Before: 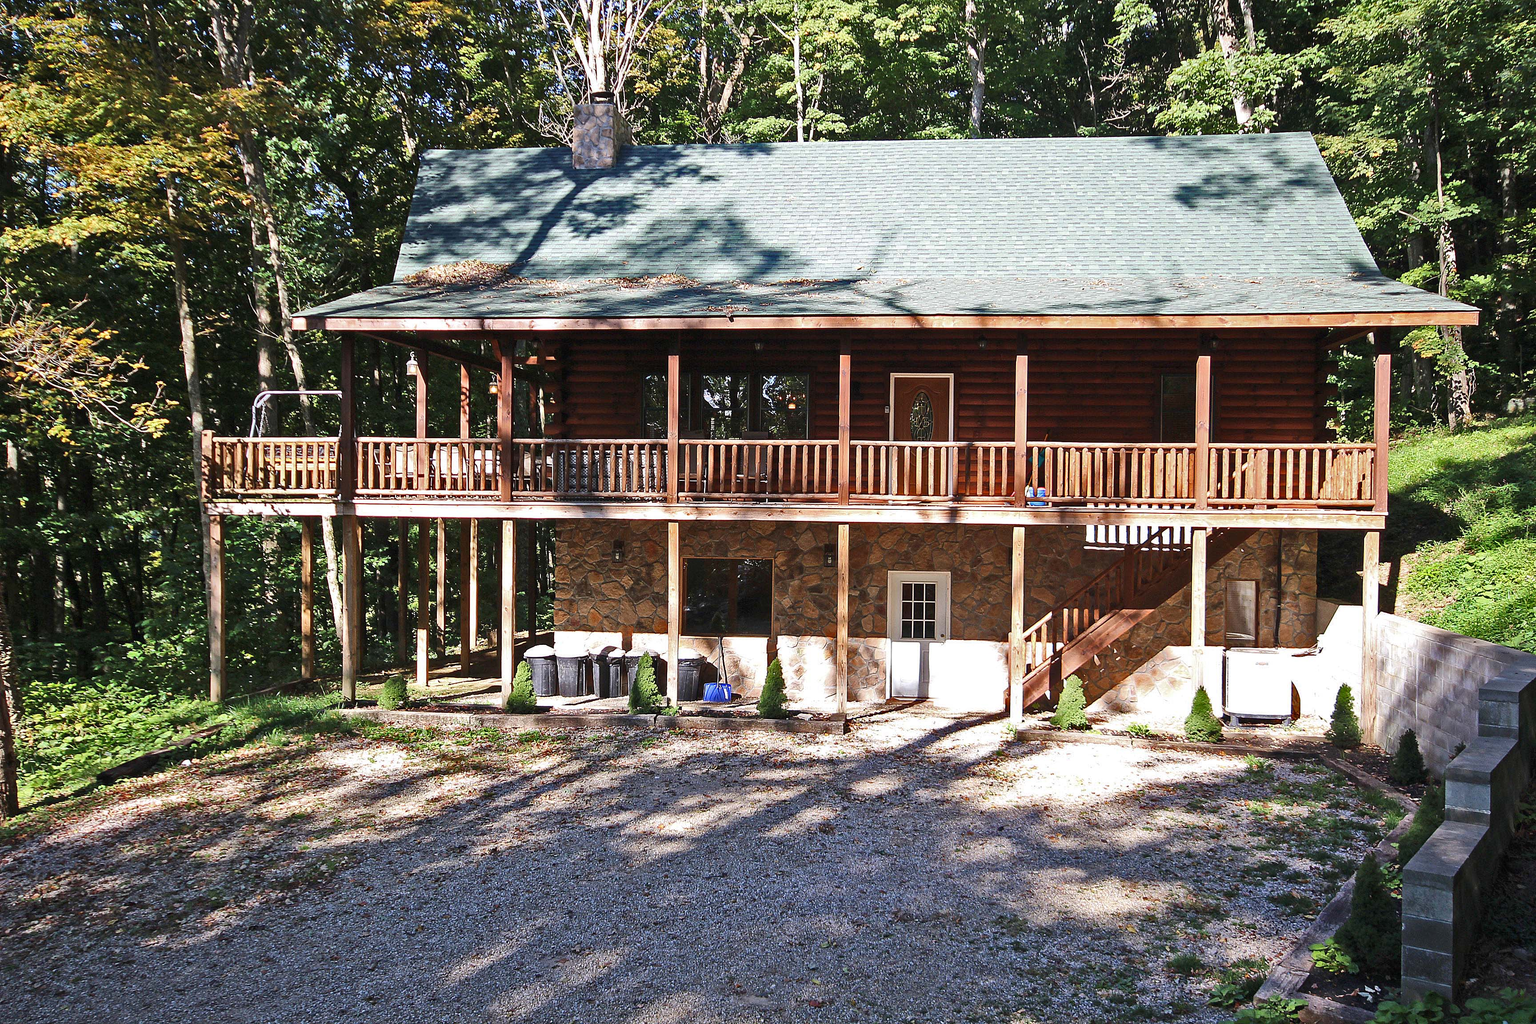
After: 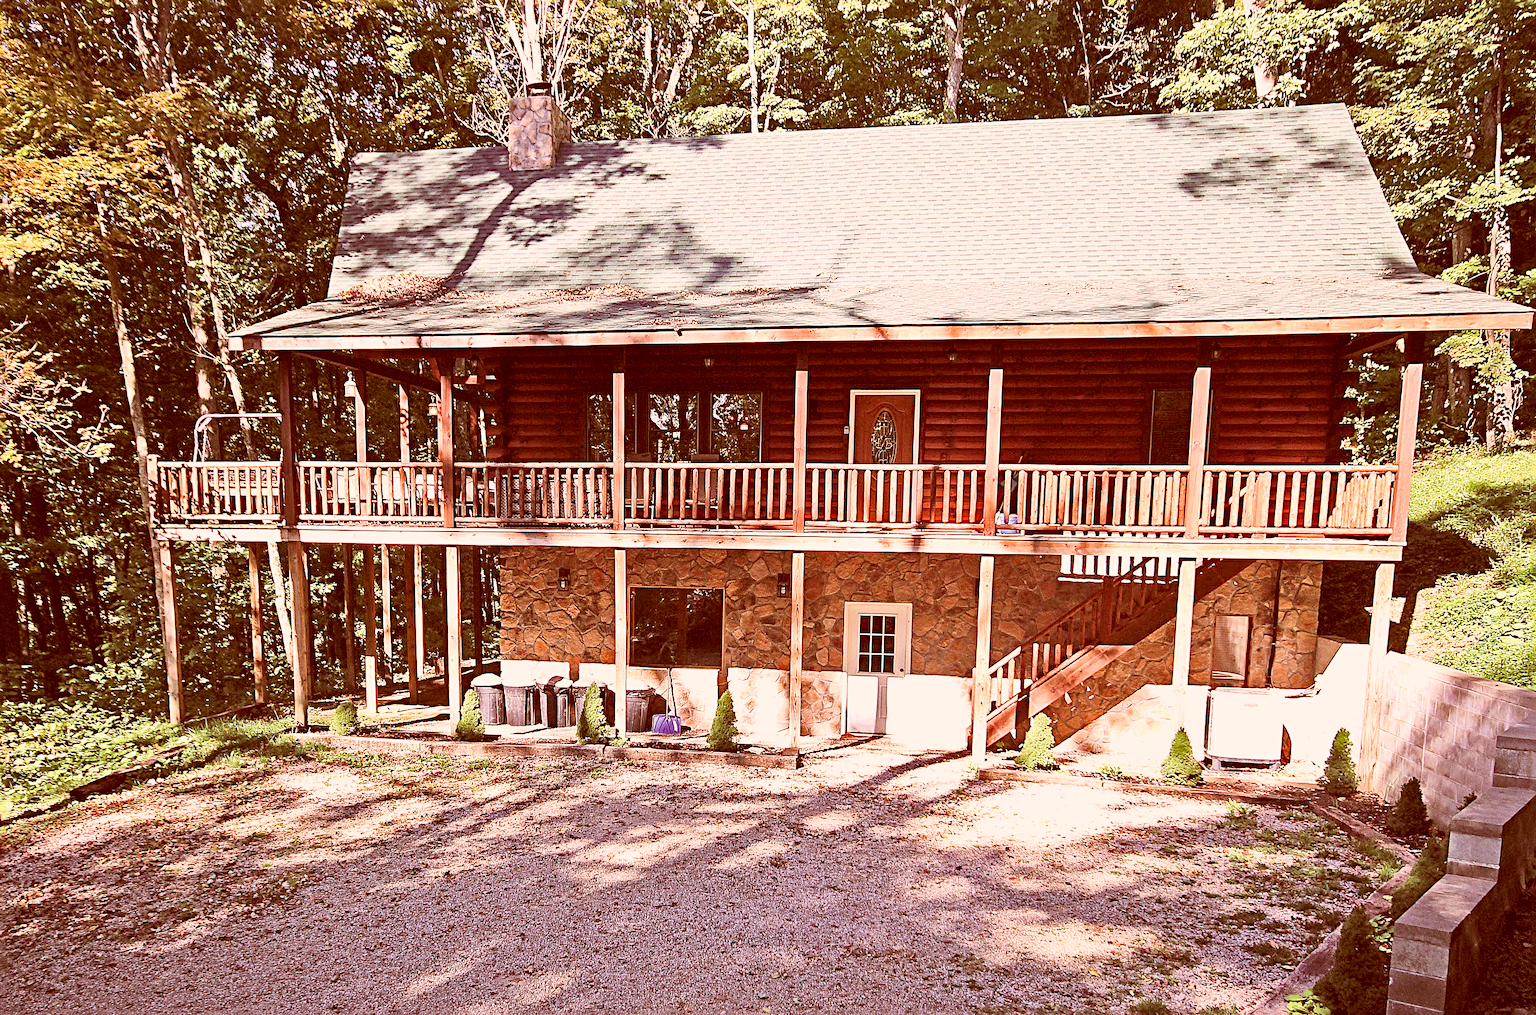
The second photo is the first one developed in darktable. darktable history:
exposure: black level correction -0.002, exposure 1.35 EV, compensate highlight preservation false
filmic rgb: black relative exposure -7.65 EV, white relative exposure 4.56 EV, hardness 3.61, color science v6 (2022)
rotate and perspective: rotation 0.062°, lens shift (vertical) 0.115, lens shift (horizontal) -0.133, crop left 0.047, crop right 0.94, crop top 0.061, crop bottom 0.94
sharpen: radius 4.883
color correction: highlights a* 9.03, highlights b* 8.71, shadows a* 40, shadows b* 40, saturation 0.8
